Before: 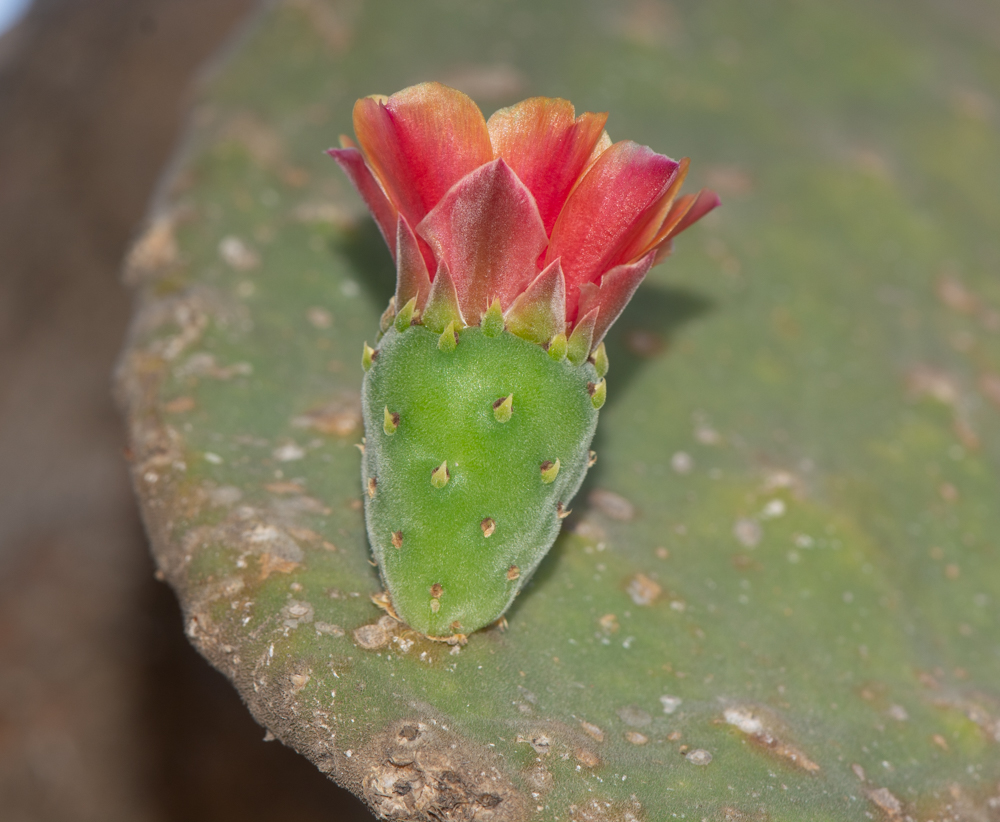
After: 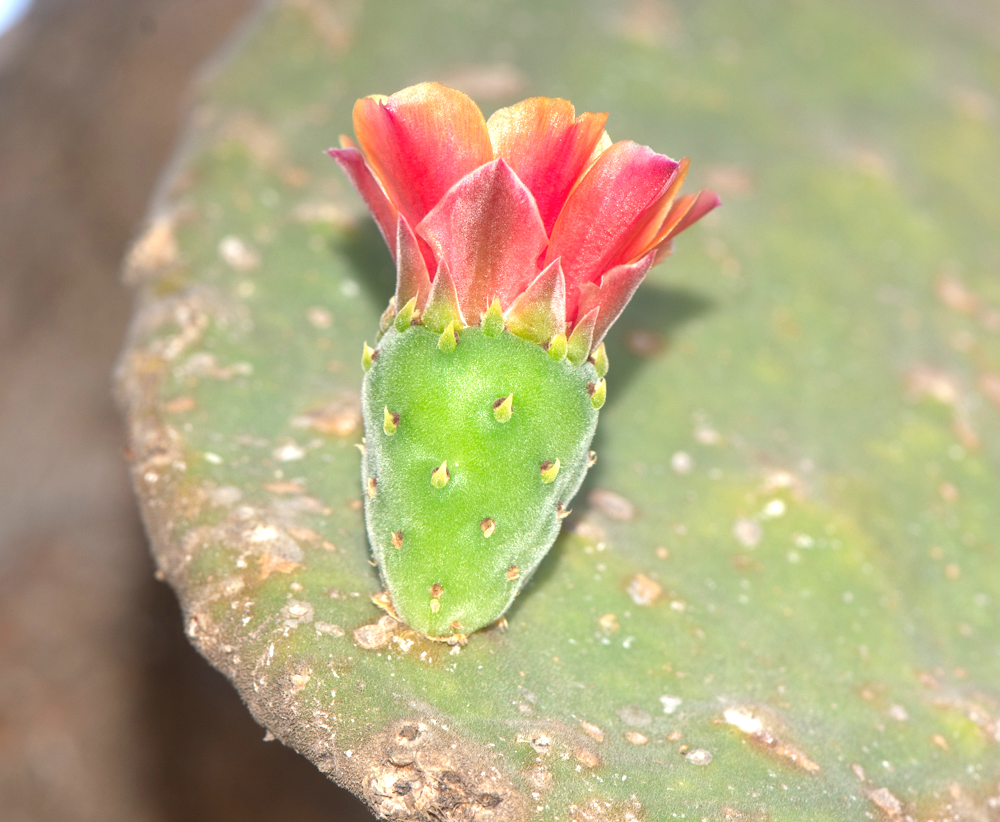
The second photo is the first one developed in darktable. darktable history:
exposure: black level correction -0.002, exposure 1.109 EV, compensate highlight preservation false
